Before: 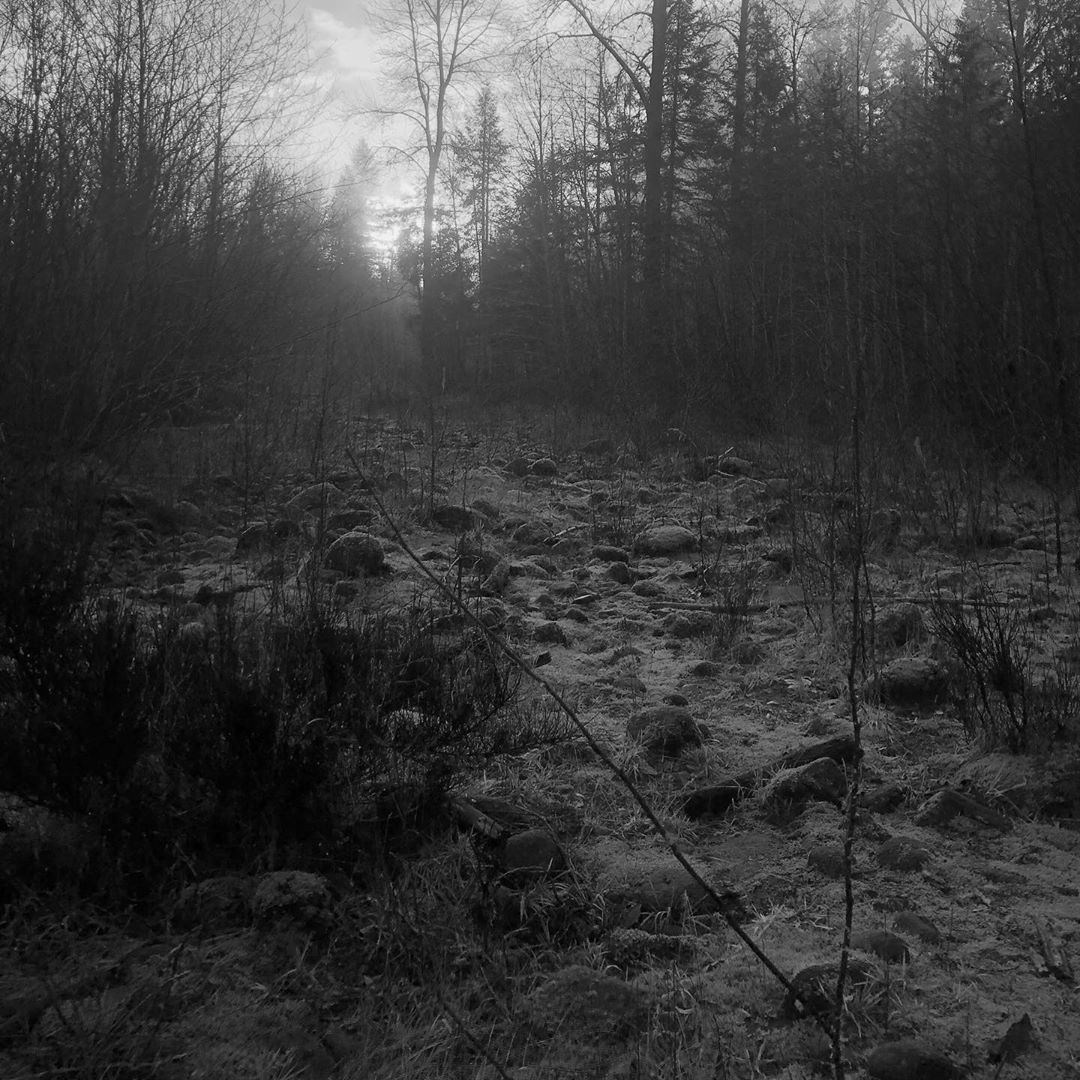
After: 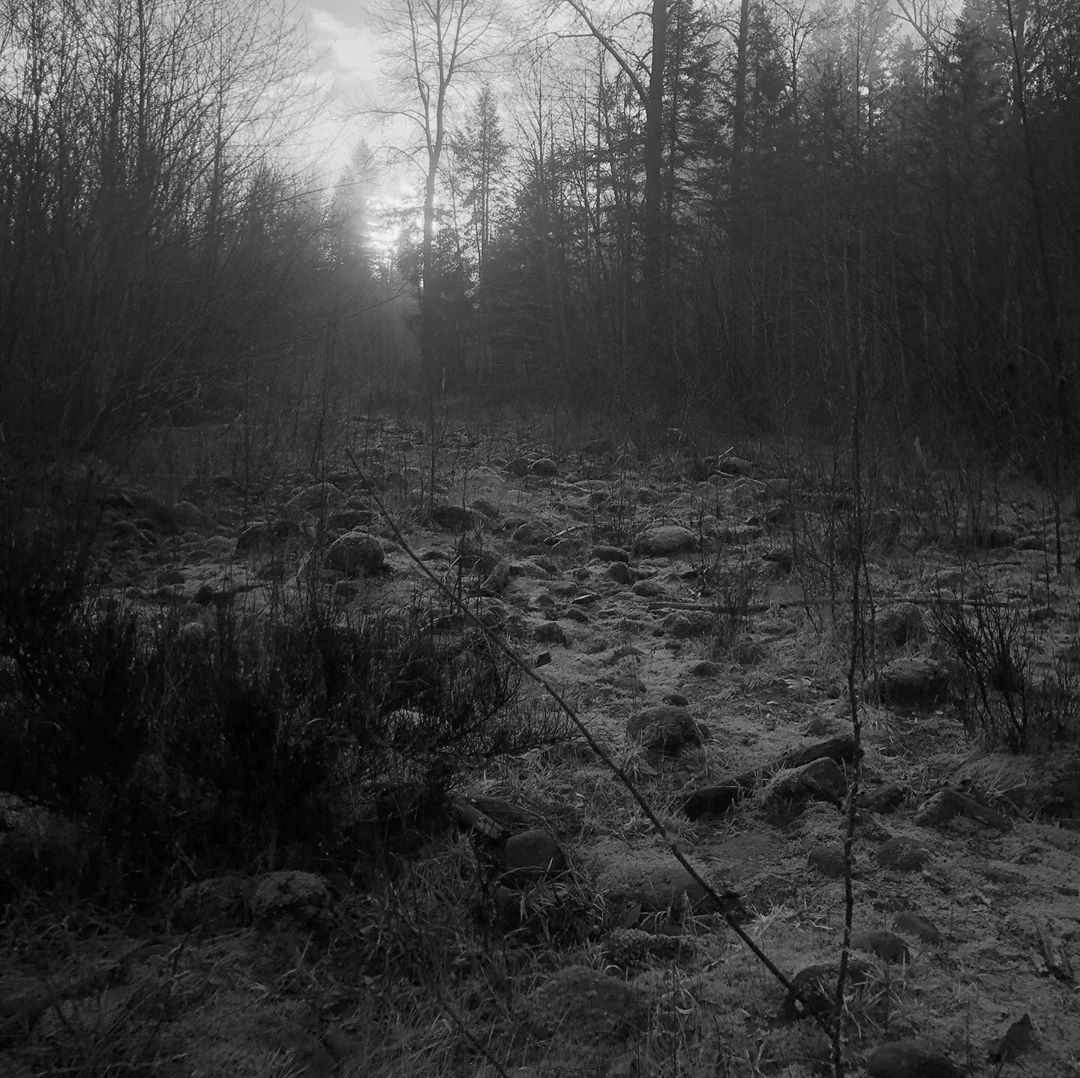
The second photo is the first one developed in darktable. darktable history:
exposure: compensate highlight preservation false
crop: top 0.05%, bottom 0.098%
